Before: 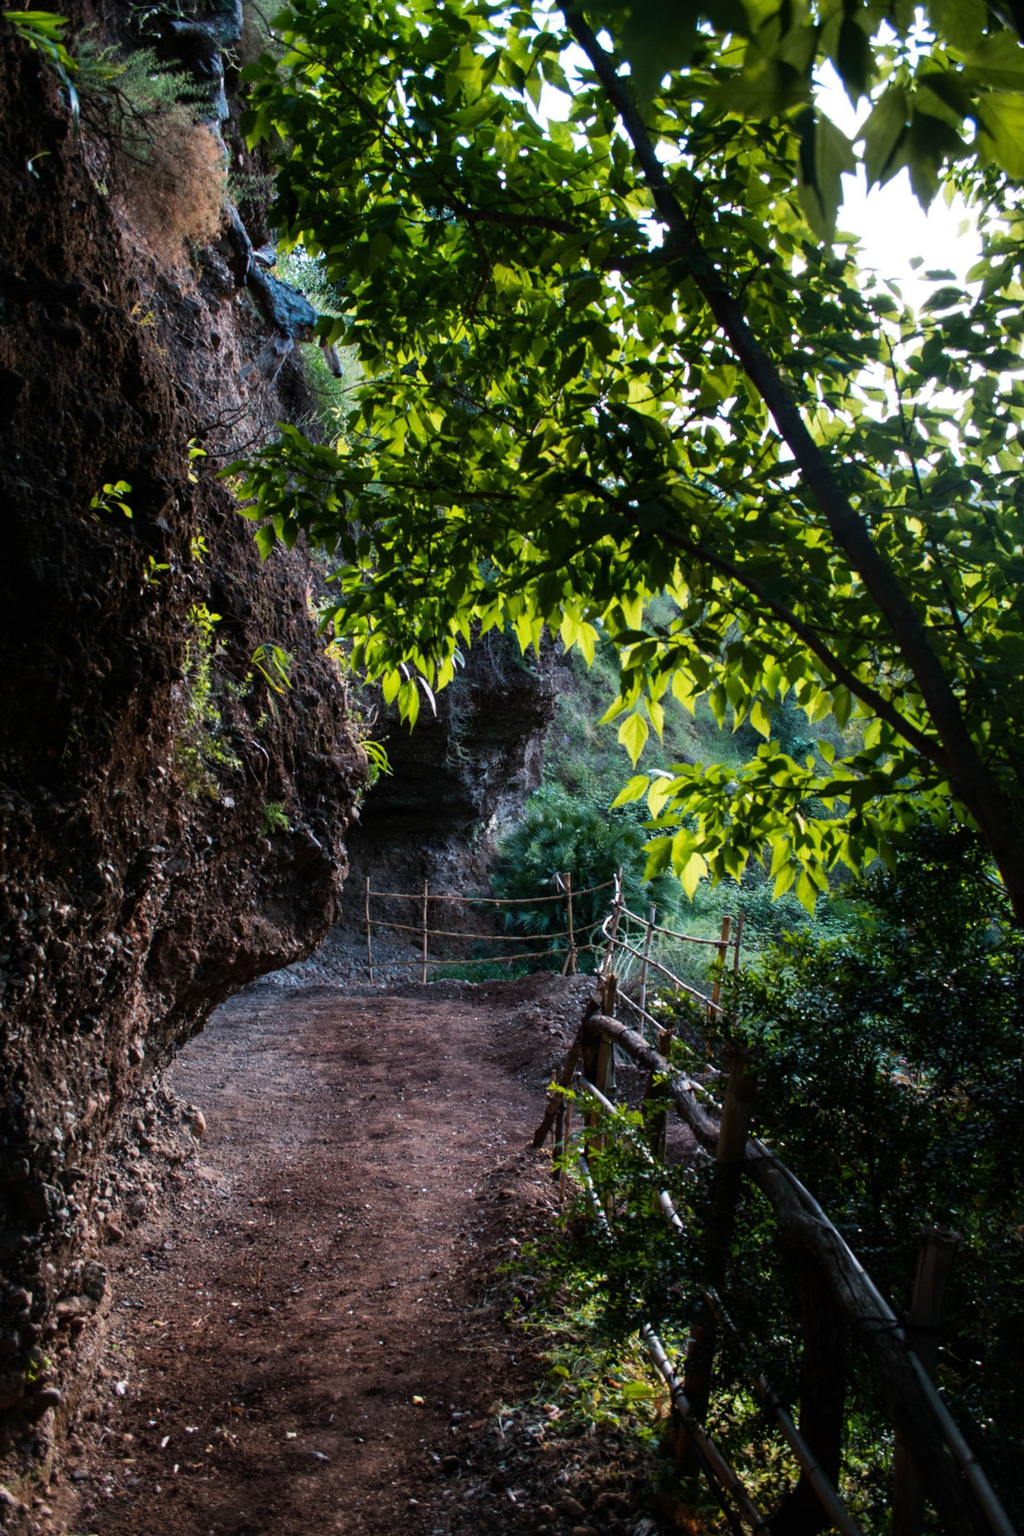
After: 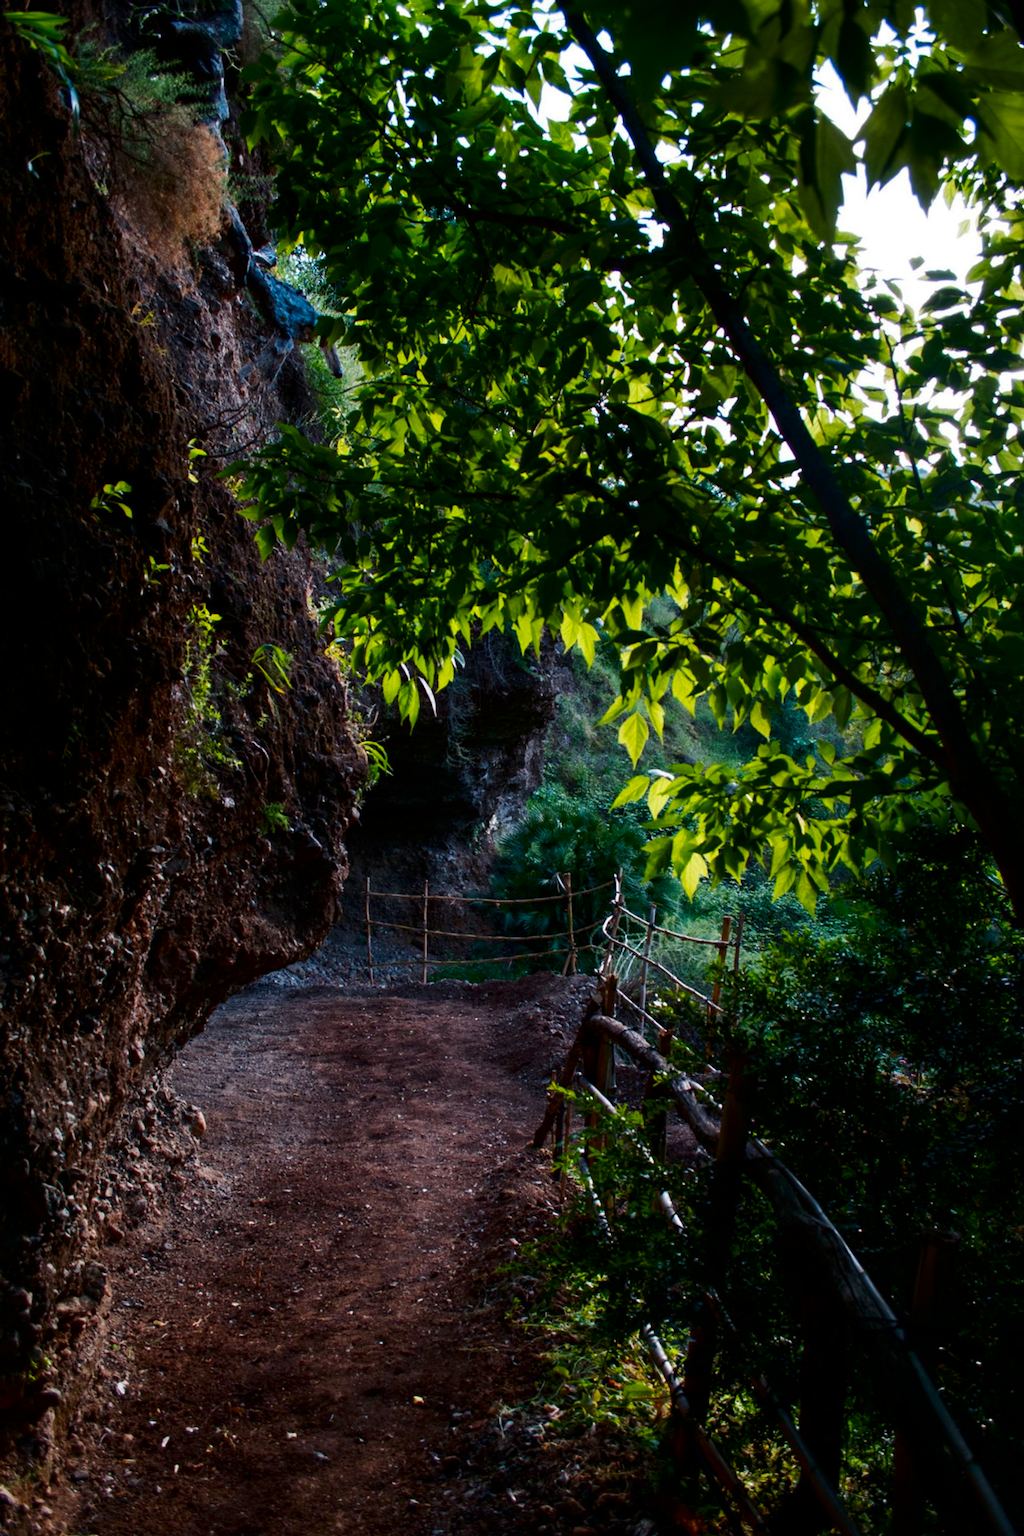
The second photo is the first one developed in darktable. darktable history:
contrast brightness saturation: brightness -0.25, saturation 0.204
color correction: highlights b* -0.024, saturation 0.993
